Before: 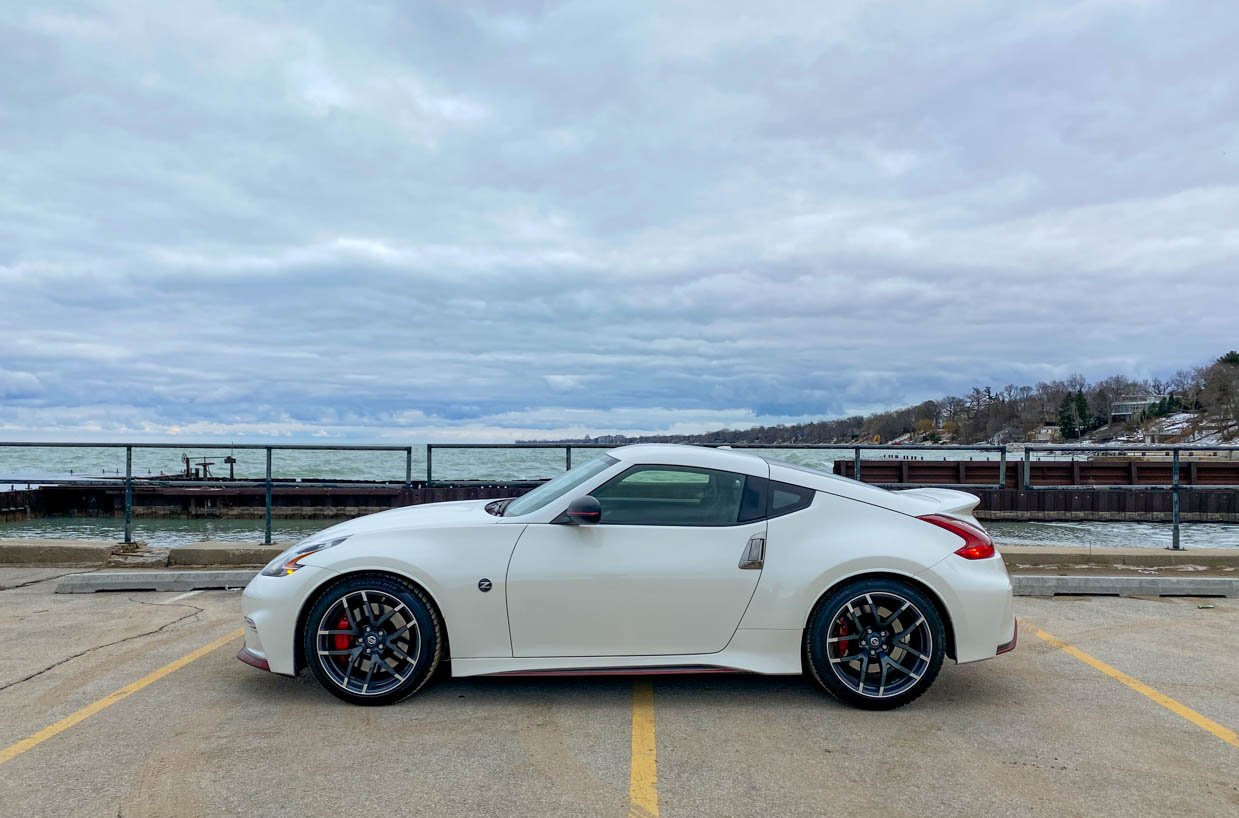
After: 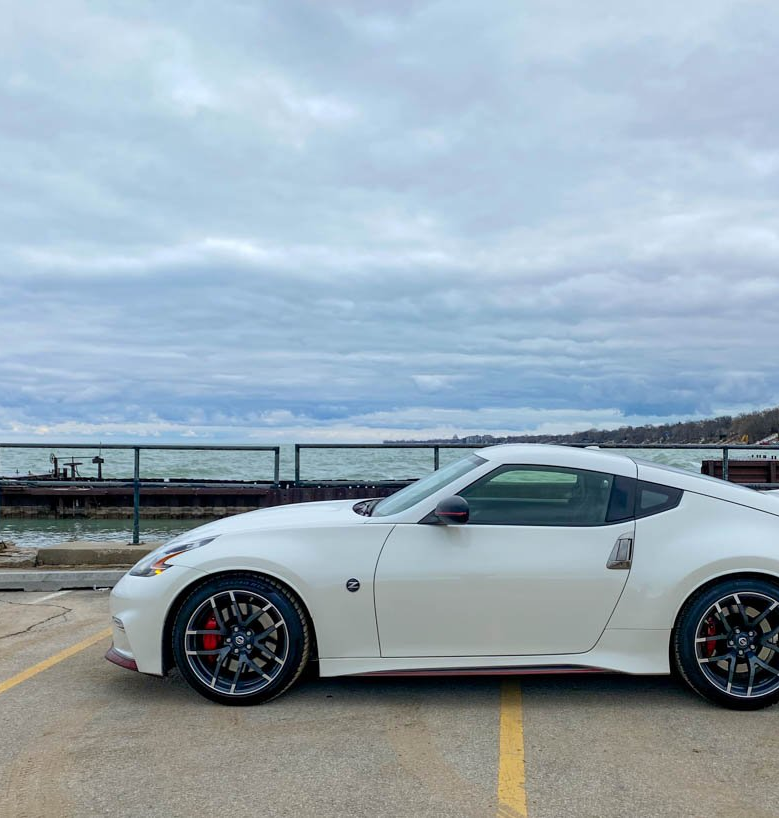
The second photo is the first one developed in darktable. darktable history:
crop: left 10.719%, right 26.371%
